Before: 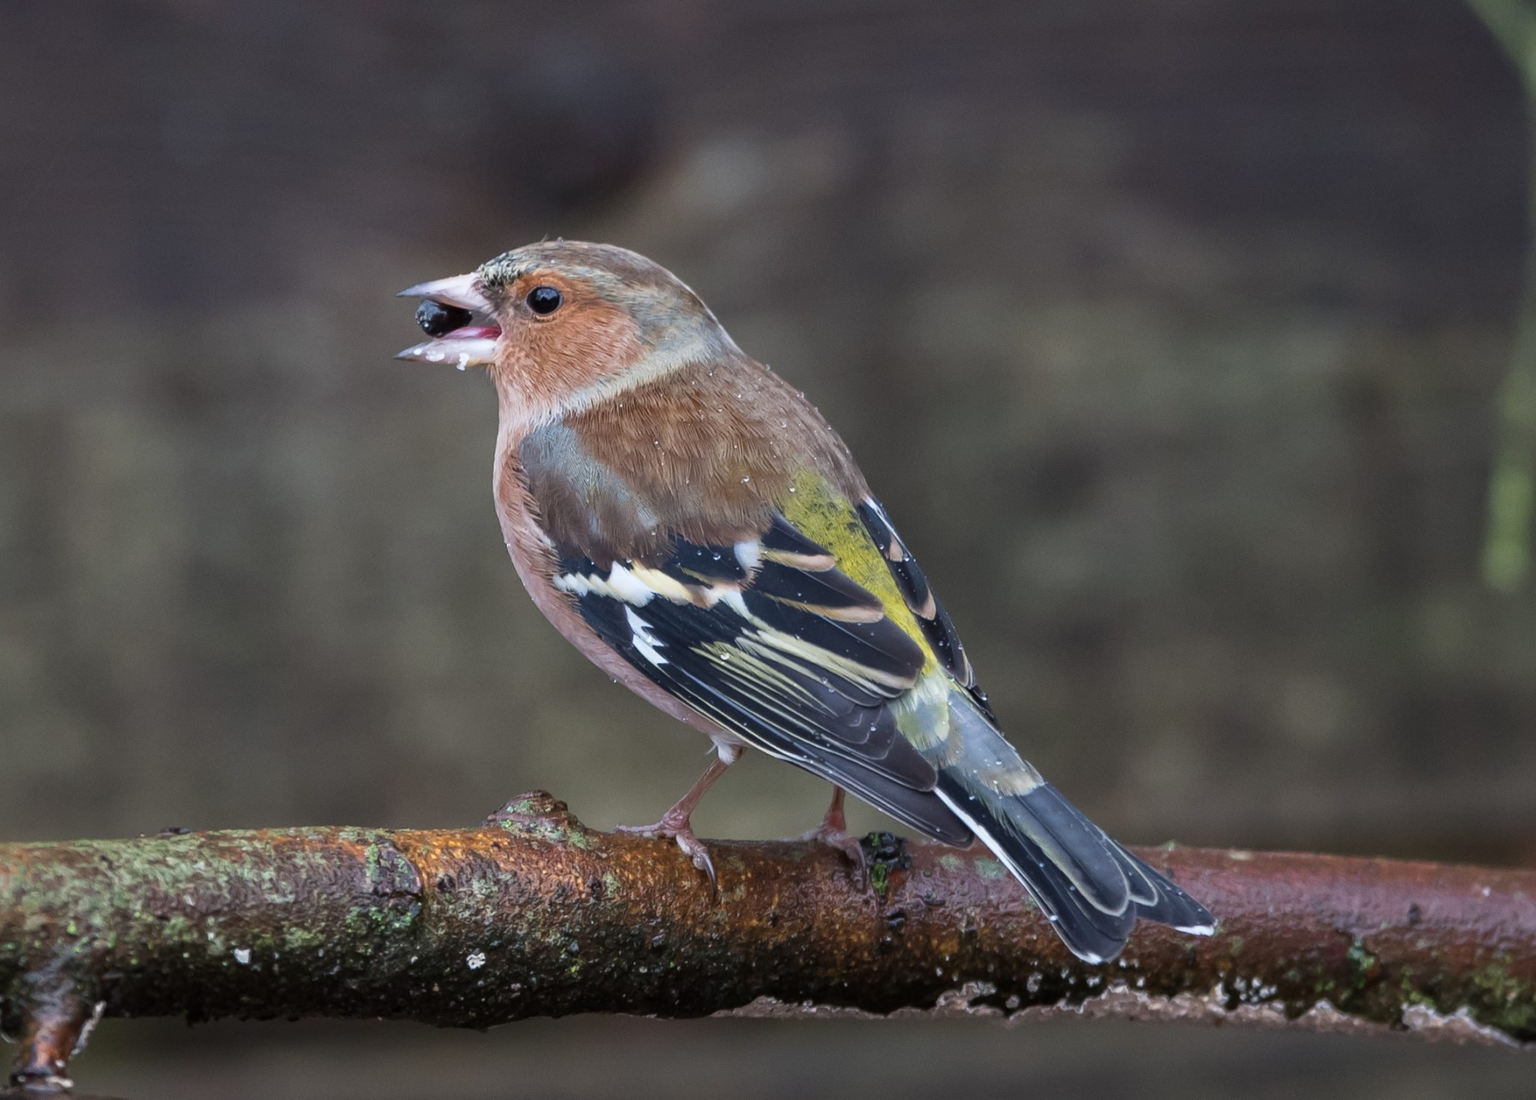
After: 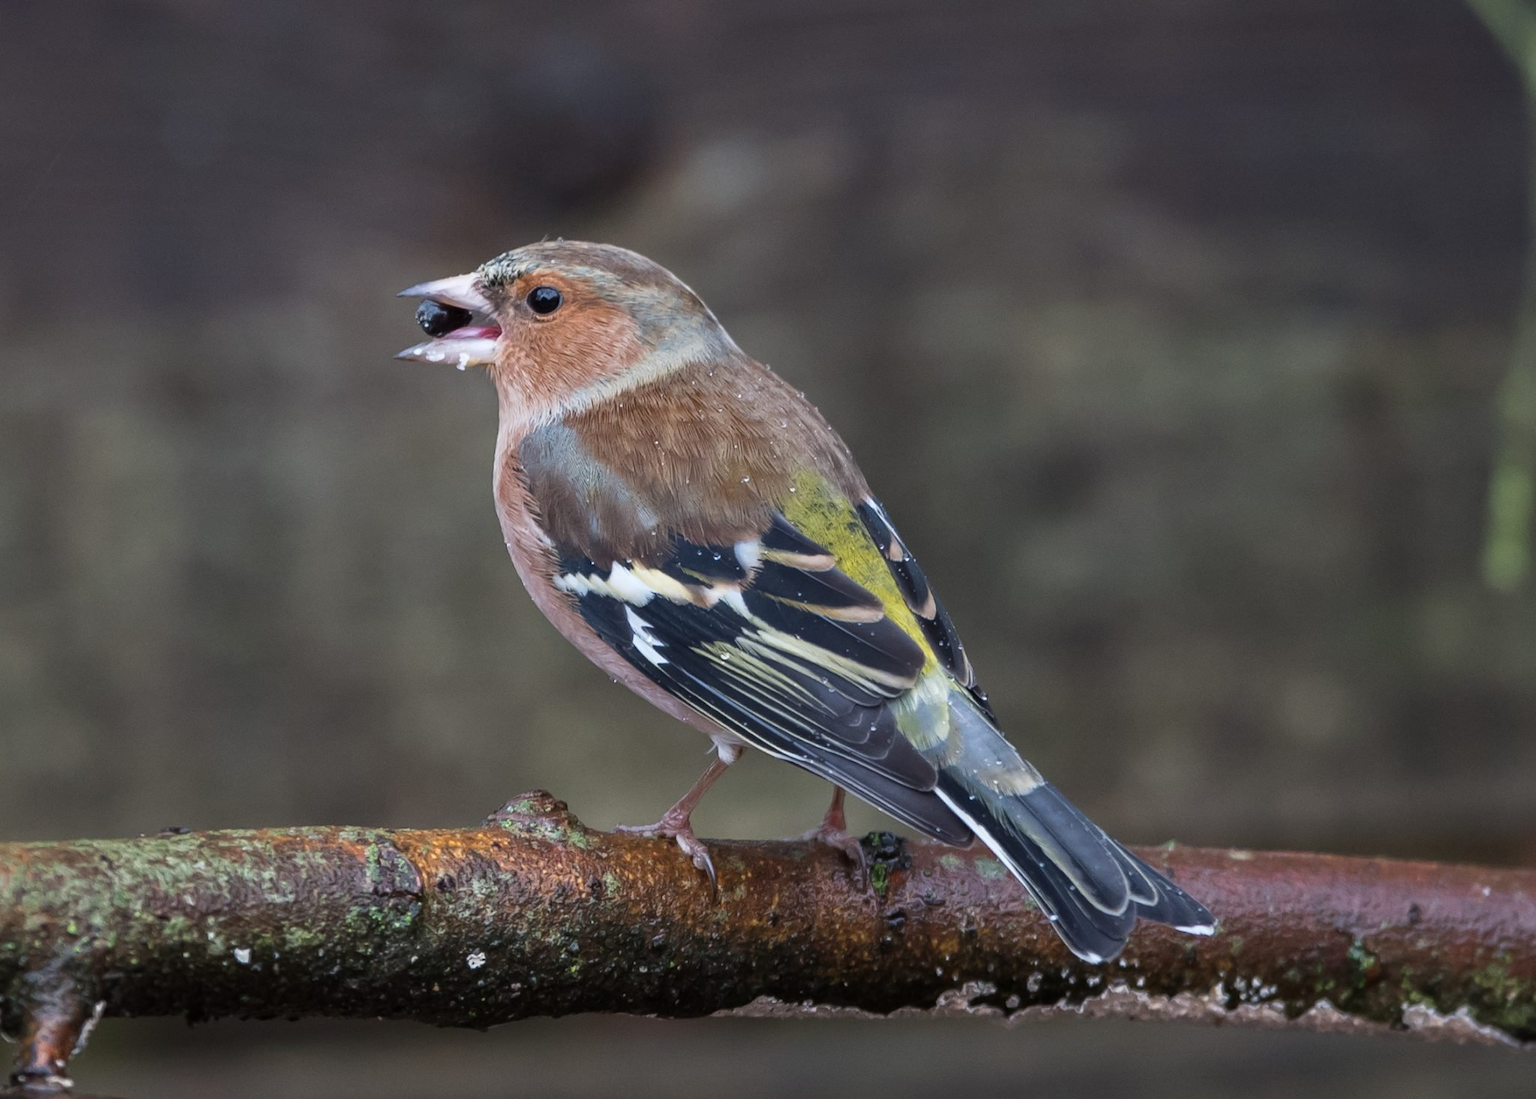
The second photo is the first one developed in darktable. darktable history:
sharpen: radius 2.85, amount 0.873, threshold 47.164
